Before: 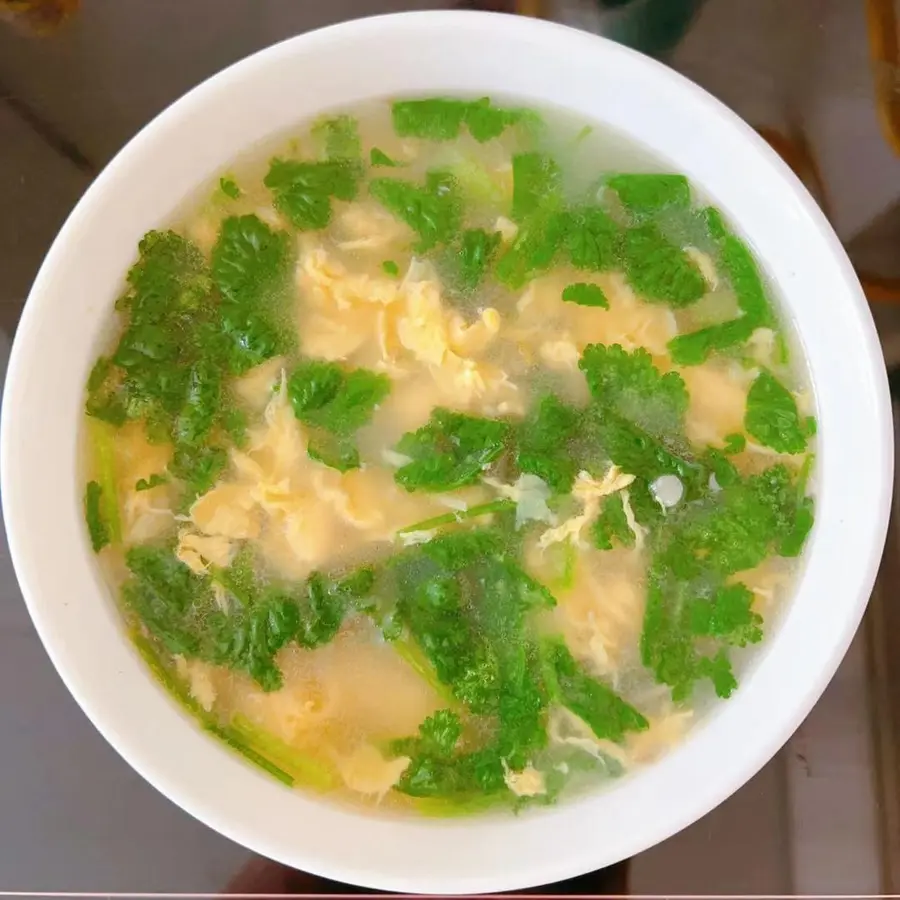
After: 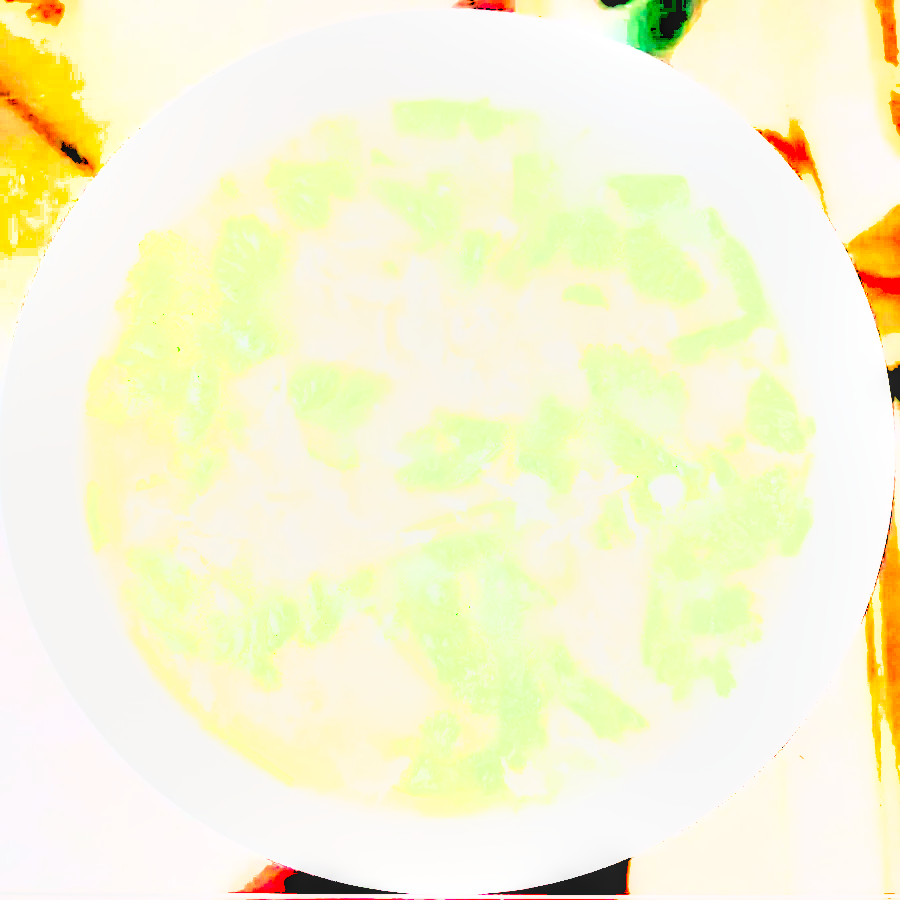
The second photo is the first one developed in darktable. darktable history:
exposure: black level correction 0, exposure 0.892 EV, compensate exposure bias true, compensate highlight preservation false
shadows and highlights: low approximation 0.01, soften with gaussian
sharpen: amount 0.201
levels: levels [0.246, 0.256, 0.506]
local contrast: on, module defaults
base curve: curves: ch0 [(0, 0) (0.028, 0.03) (0.121, 0.232) (0.46, 0.748) (0.859, 0.968) (1, 1)], preserve colors none
velvia: on, module defaults
